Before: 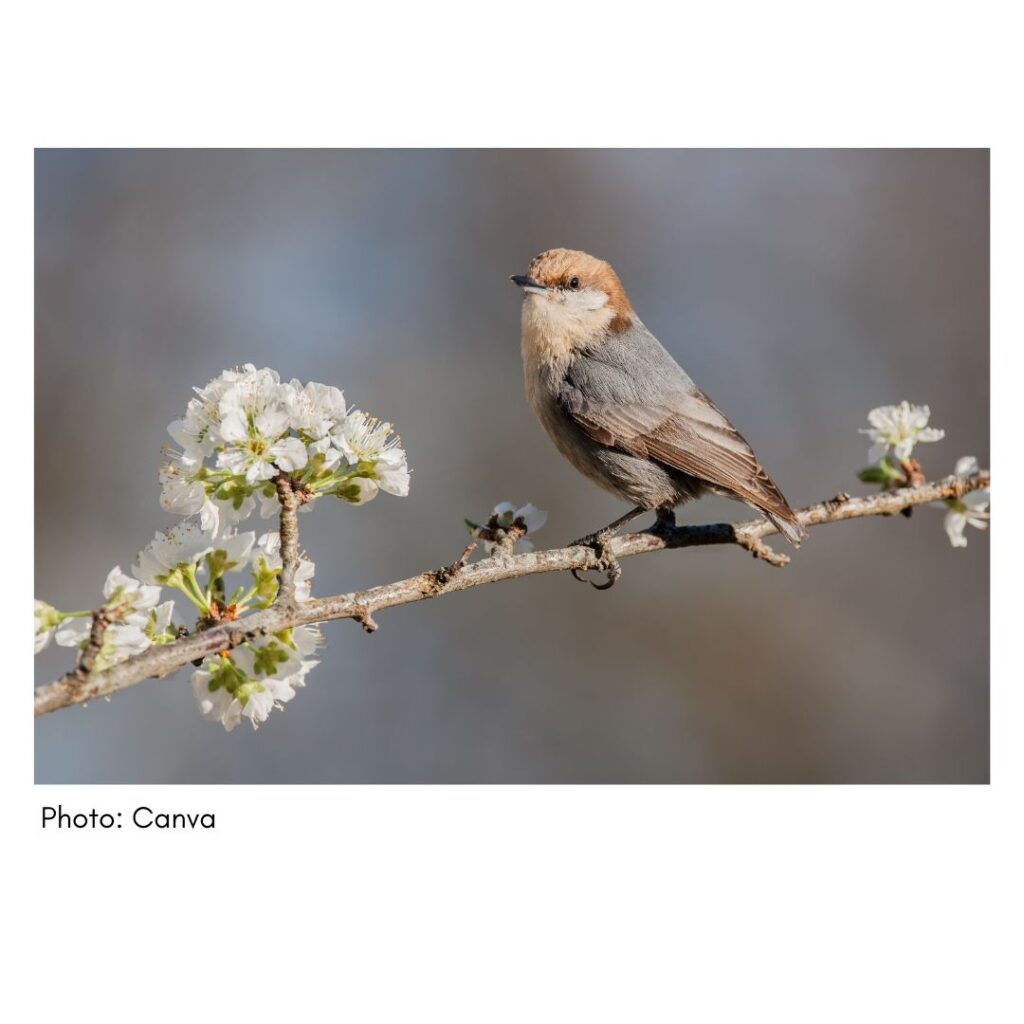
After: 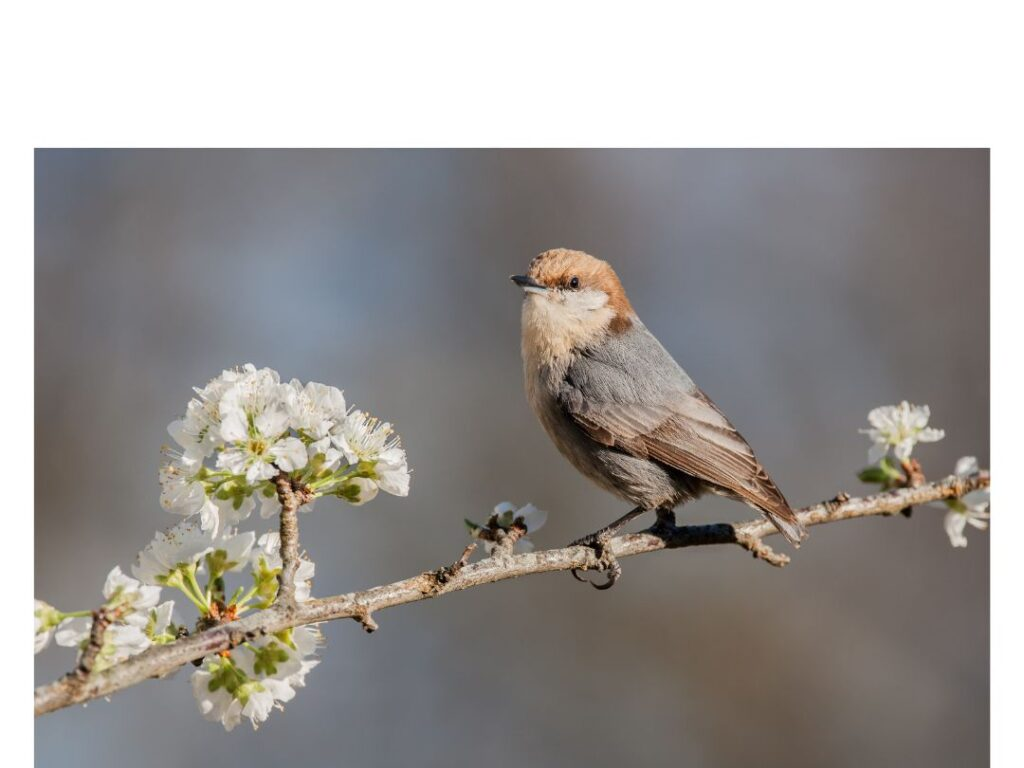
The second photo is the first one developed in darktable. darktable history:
crop: bottom 24.928%
